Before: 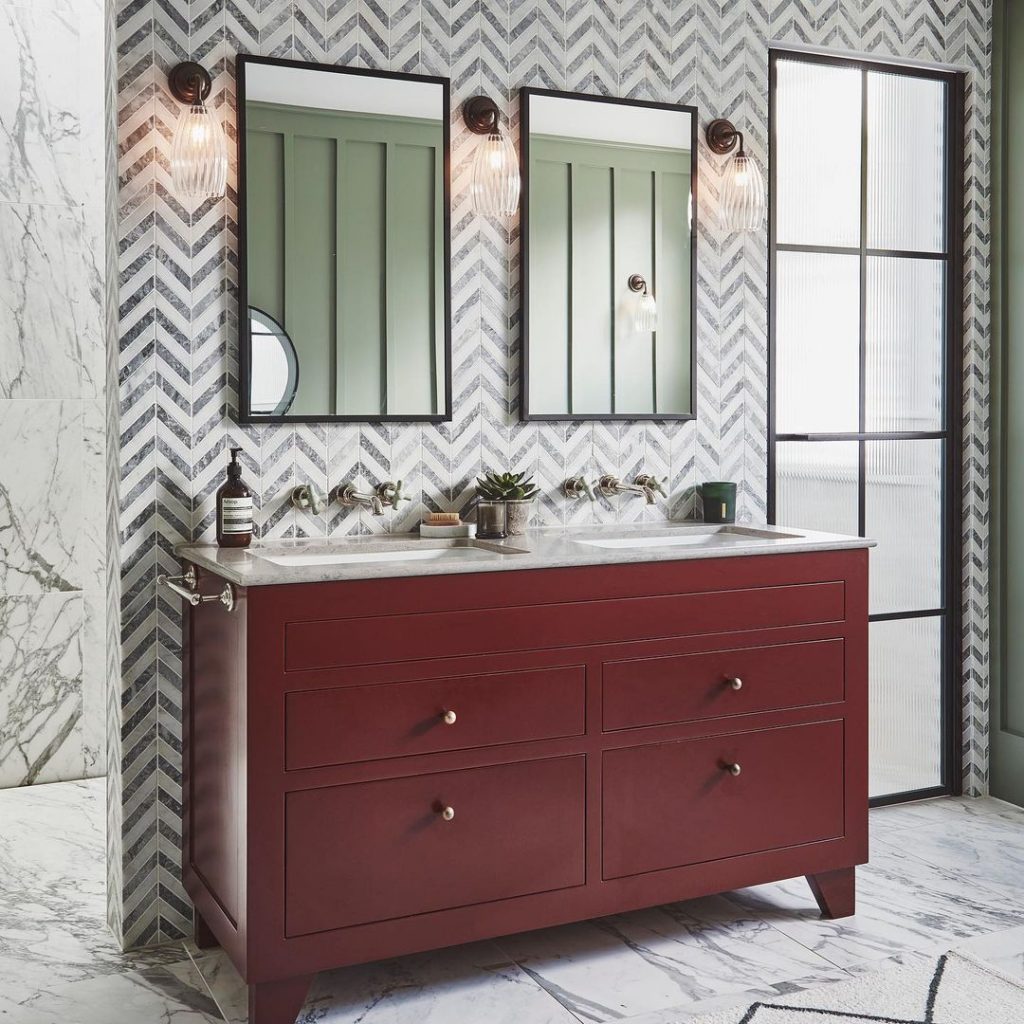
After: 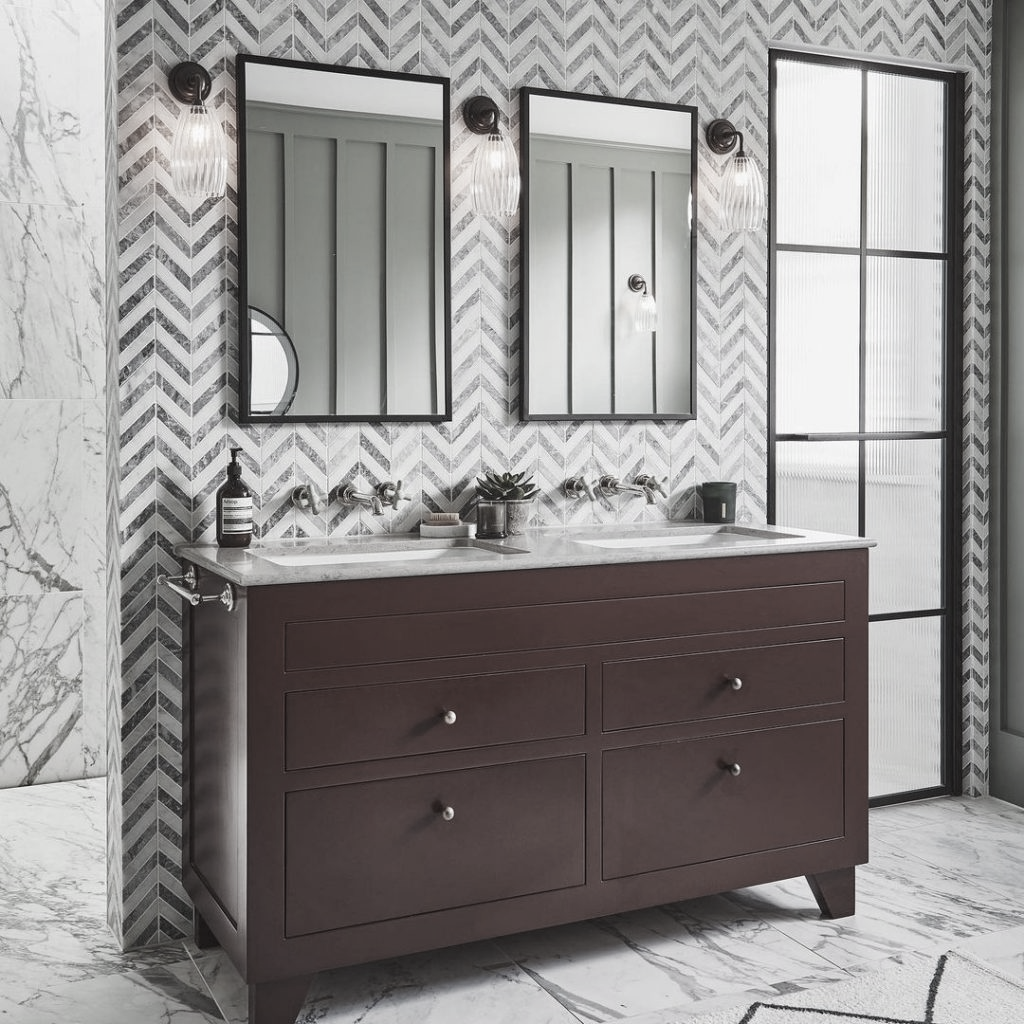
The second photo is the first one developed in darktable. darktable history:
color correction: highlights b* -0.041, saturation 0.234
